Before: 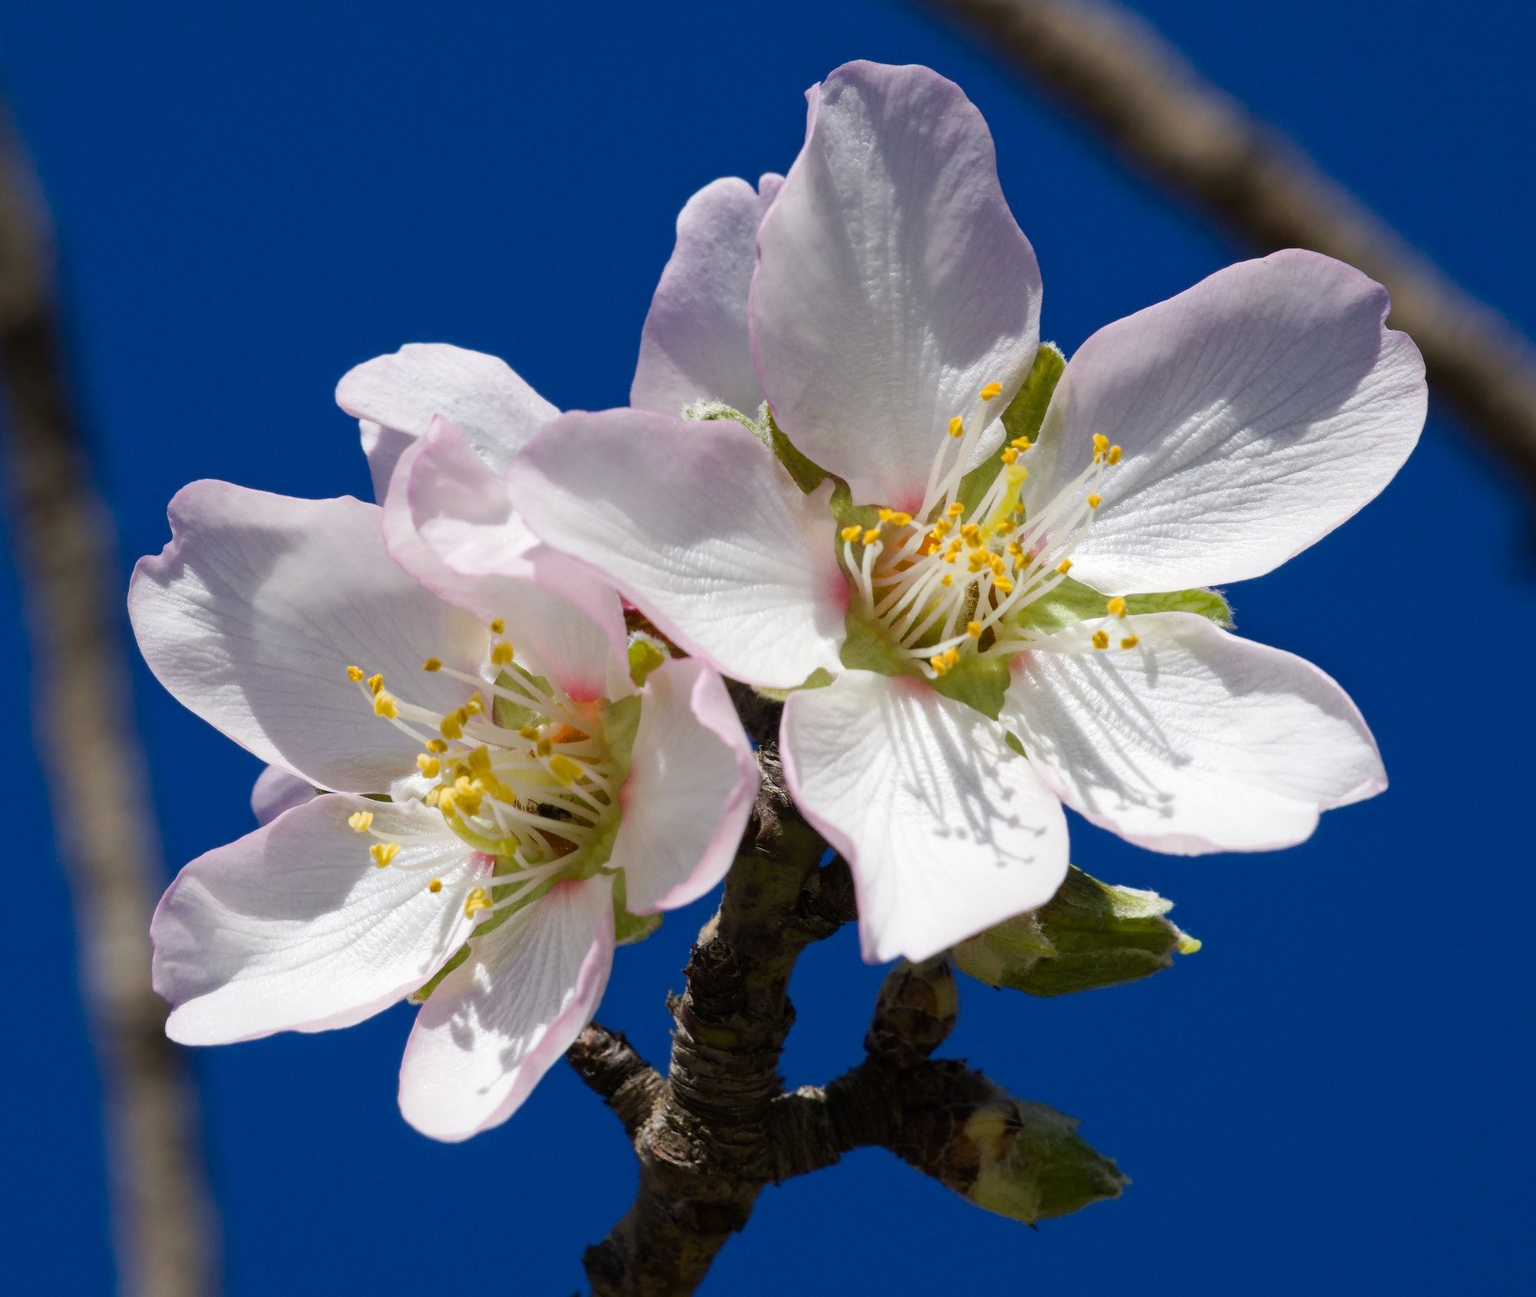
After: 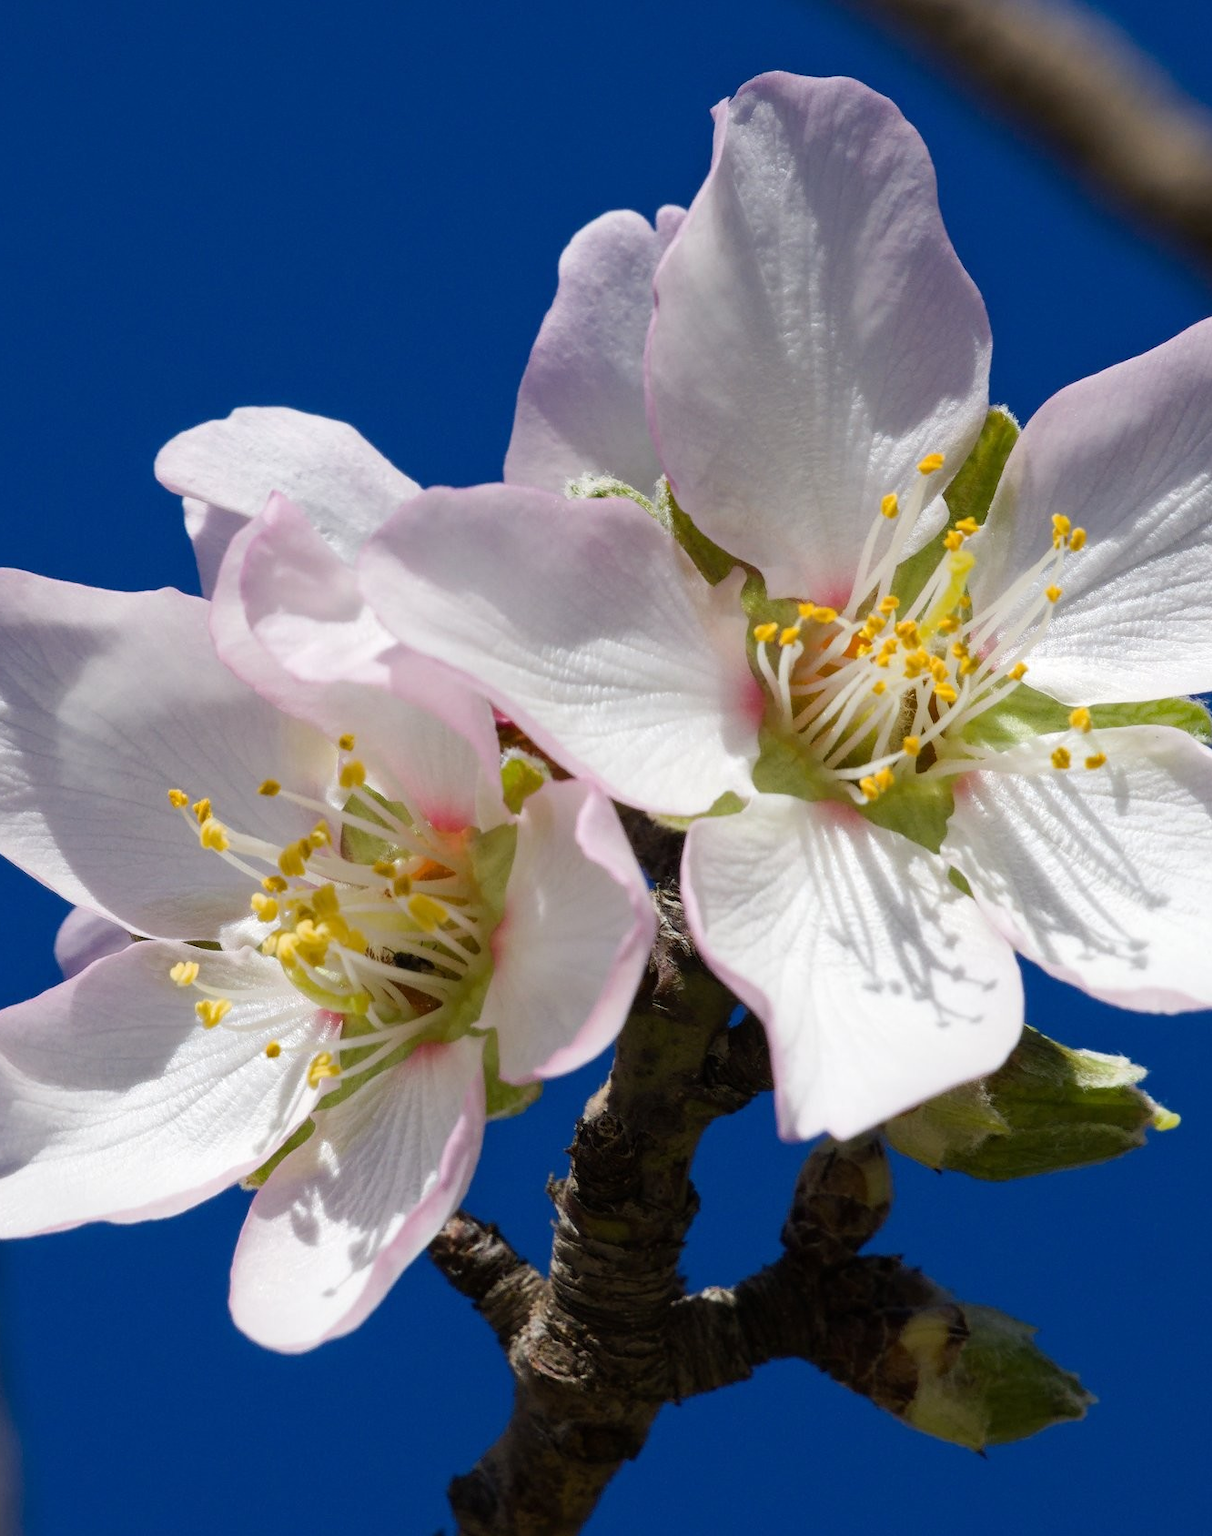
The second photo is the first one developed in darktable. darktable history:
crop and rotate: left 13.358%, right 19.97%
